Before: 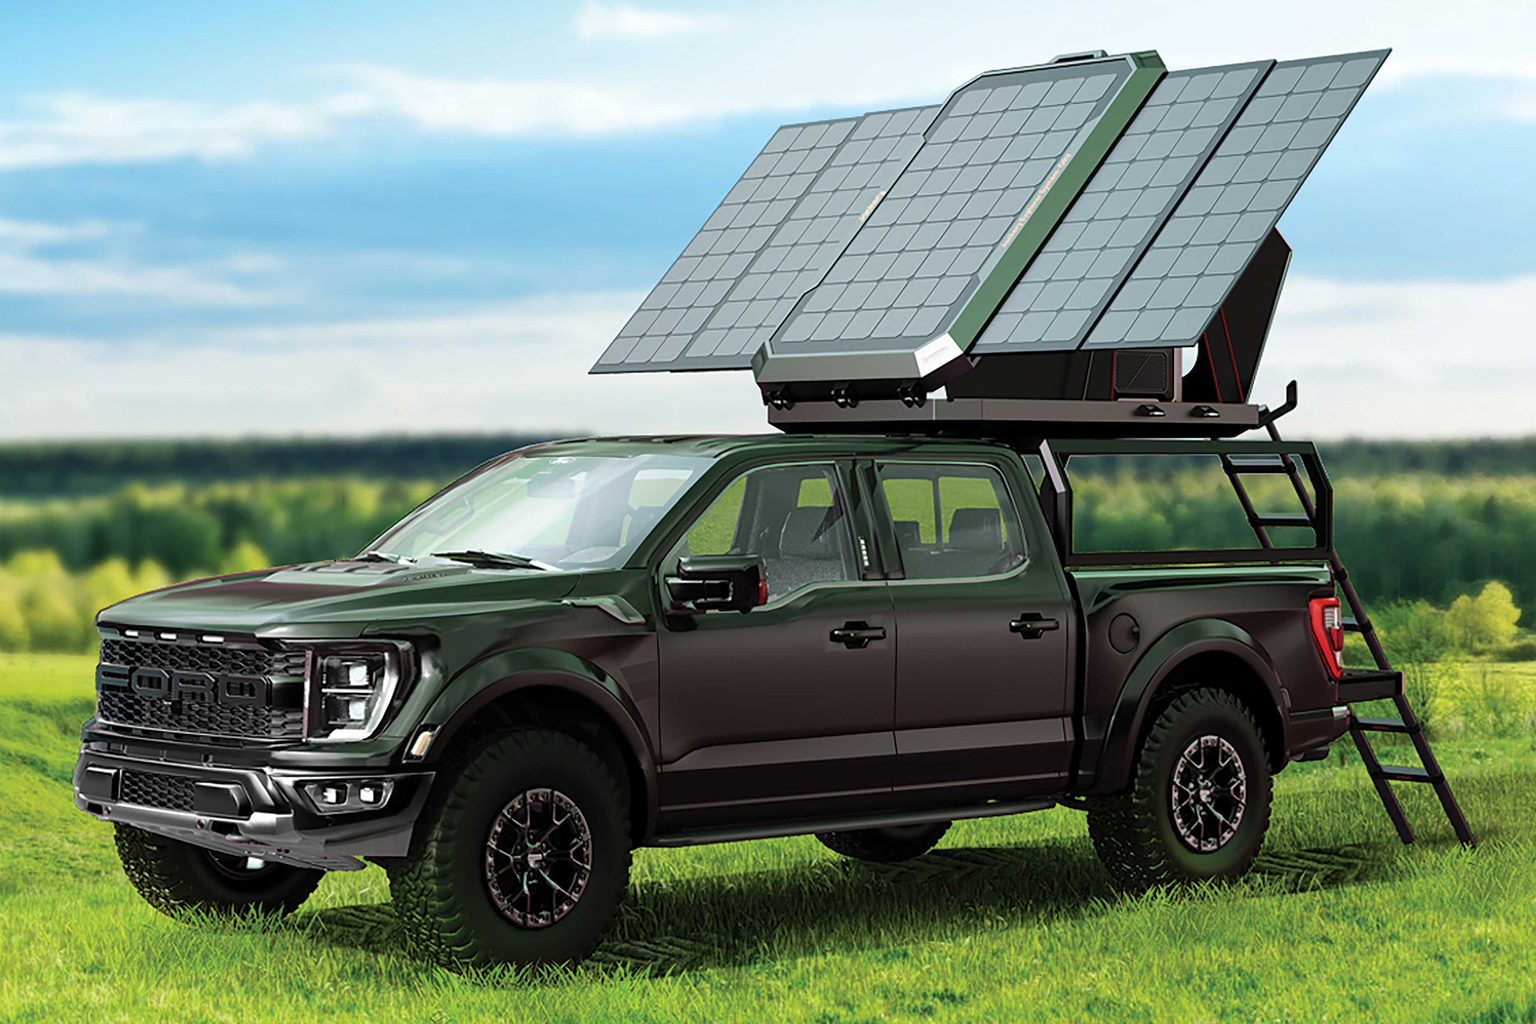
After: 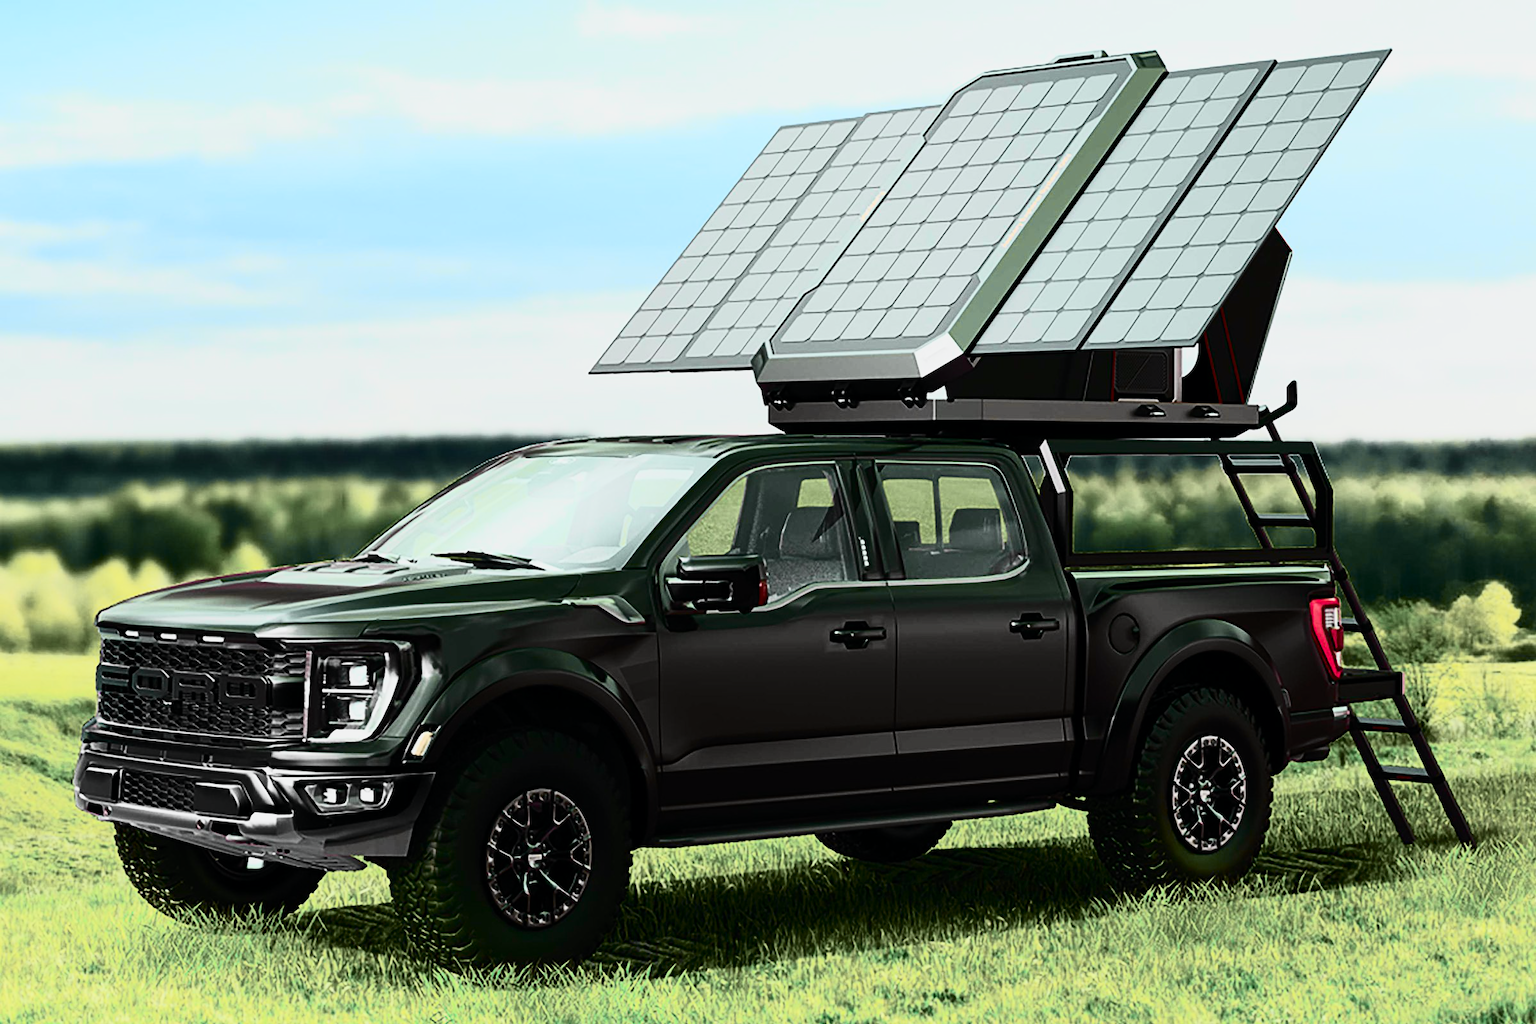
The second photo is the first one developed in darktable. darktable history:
contrast brightness saturation: contrast 0.39, brightness 0.1
tone curve: curves: ch0 [(0, 0) (0.058, 0.037) (0.214, 0.183) (0.304, 0.288) (0.561, 0.554) (0.687, 0.677) (0.768, 0.768) (0.858, 0.861) (0.987, 0.945)]; ch1 [(0, 0) (0.172, 0.123) (0.312, 0.296) (0.432, 0.448) (0.471, 0.469) (0.502, 0.5) (0.521, 0.505) (0.565, 0.569) (0.663, 0.663) (0.703, 0.721) (0.857, 0.917) (1, 1)]; ch2 [(0, 0) (0.411, 0.424) (0.485, 0.497) (0.502, 0.5) (0.517, 0.511) (0.556, 0.562) (0.626, 0.594) (0.709, 0.661) (1, 1)], color space Lab, independent channels, preserve colors none
